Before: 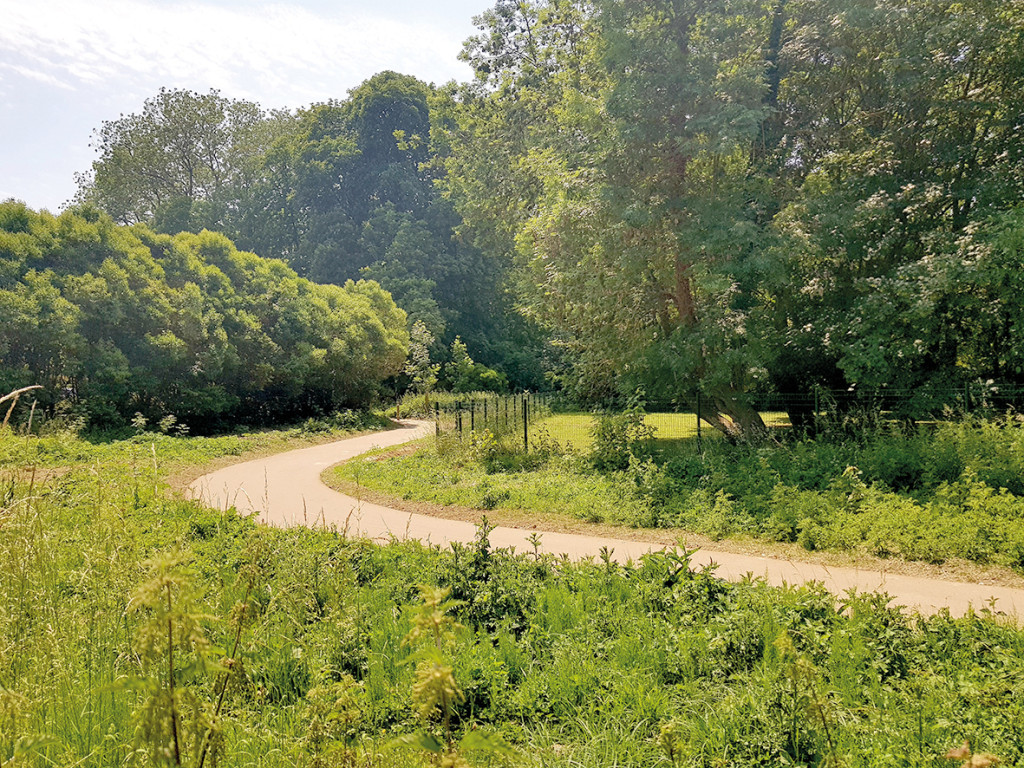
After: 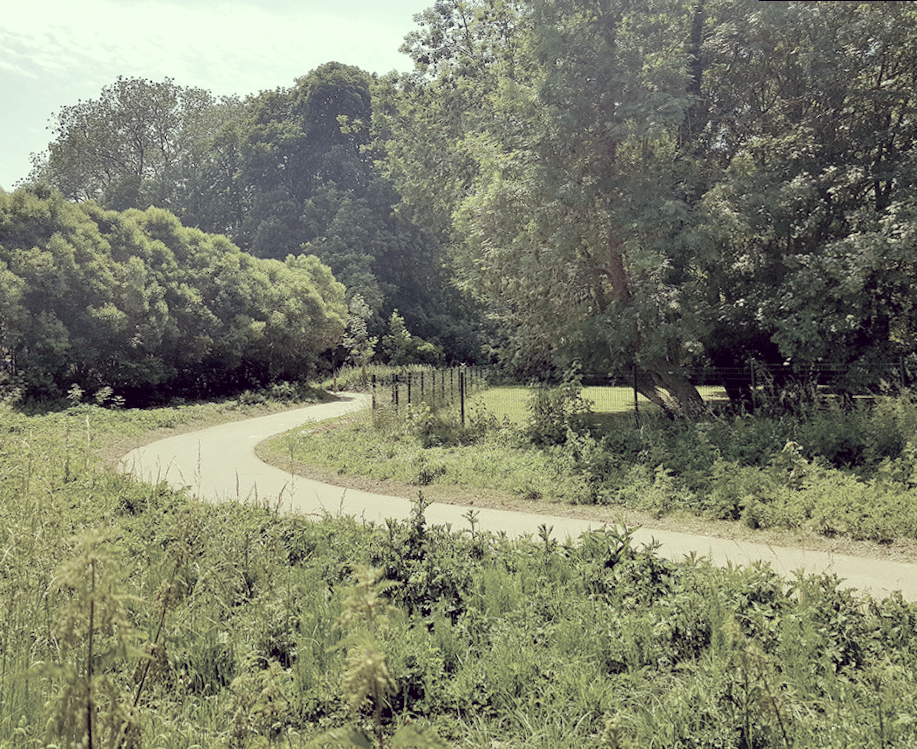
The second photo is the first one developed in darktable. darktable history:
crop and rotate: left 2.536%, right 1.107%, bottom 2.246%
rotate and perspective: rotation 0.215°, lens shift (vertical) -0.139, crop left 0.069, crop right 0.939, crop top 0.002, crop bottom 0.996
color correction: highlights a* -20.17, highlights b* 20.27, shadows a* 20.03, shadows b* -20.46, saturation 0.43
